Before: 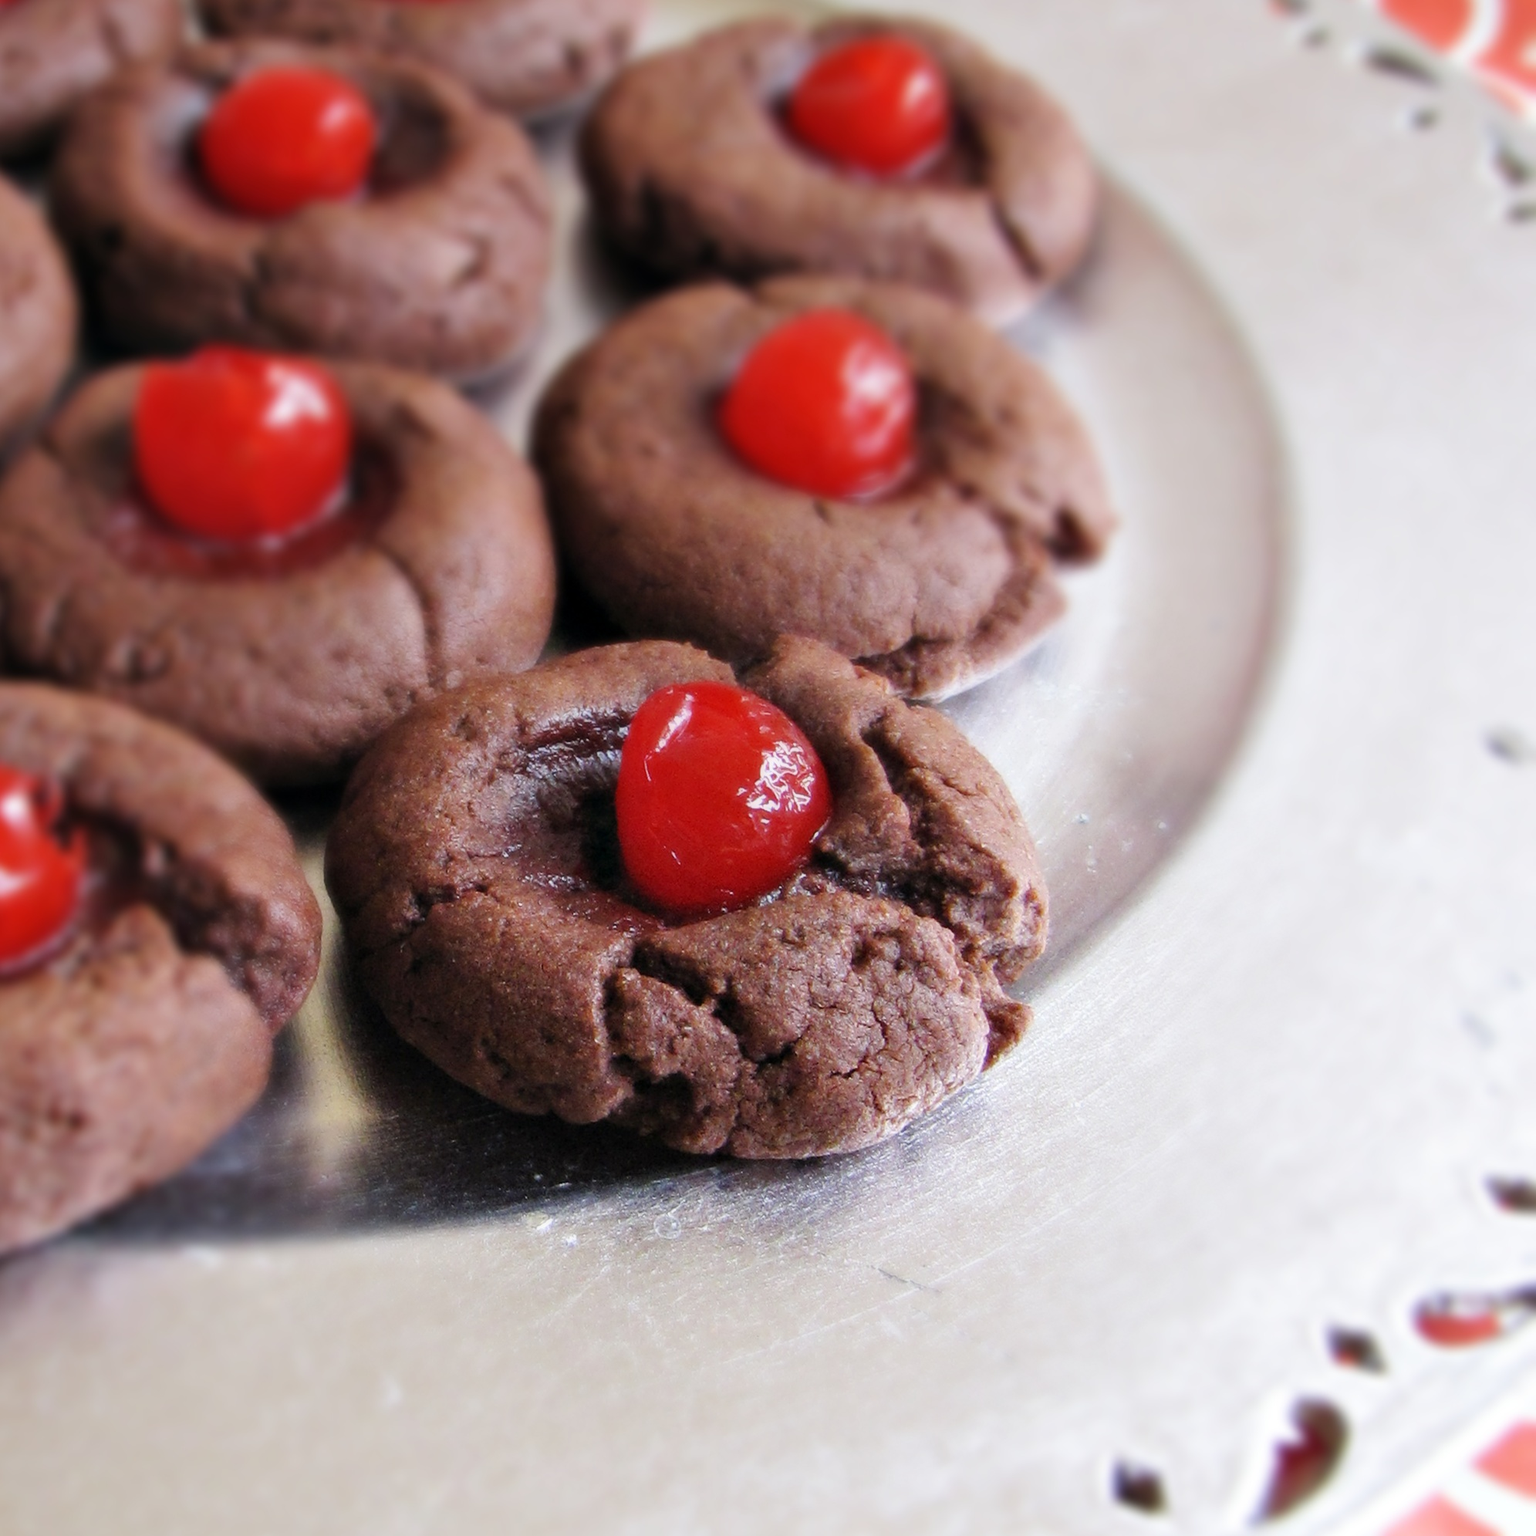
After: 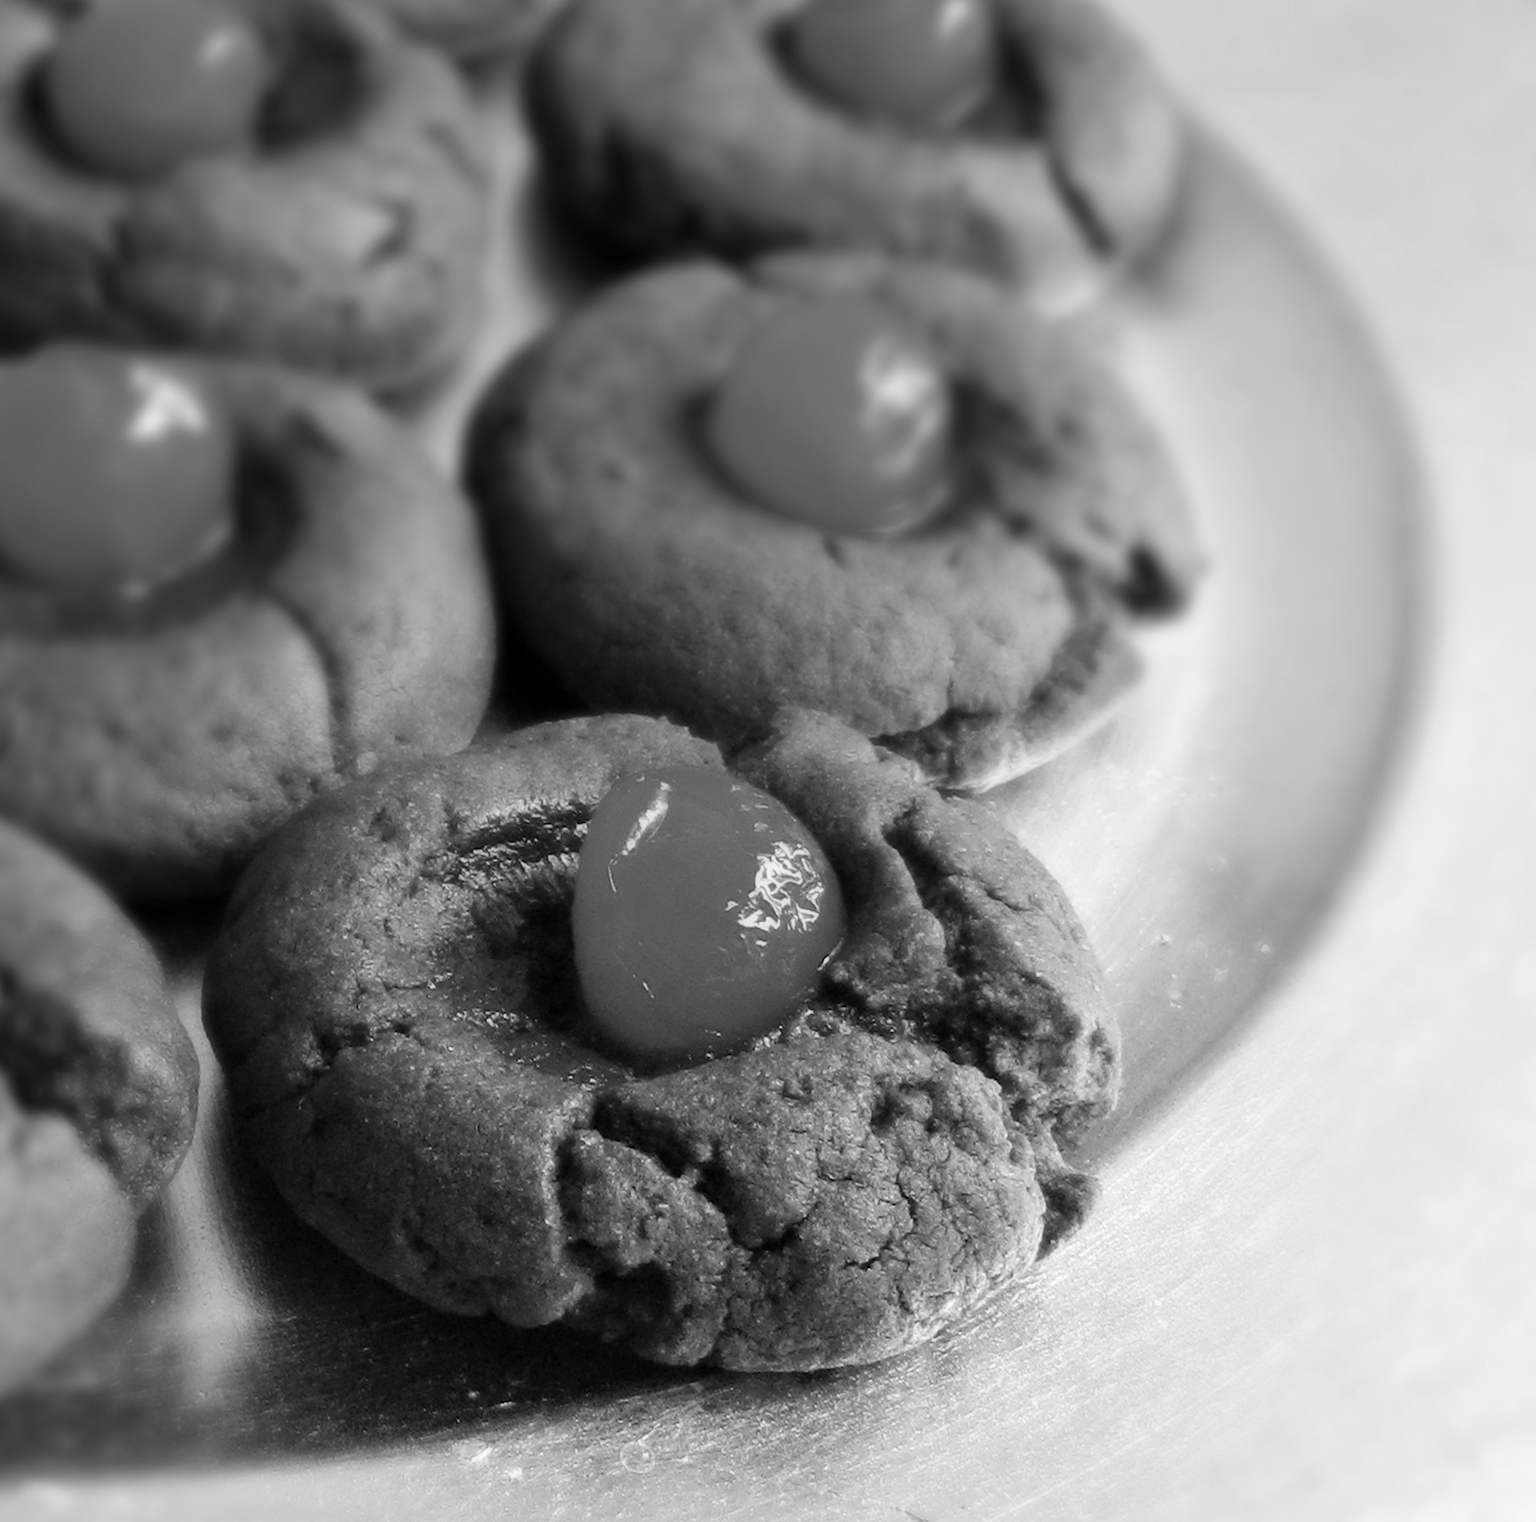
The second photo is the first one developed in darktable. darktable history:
color correction: highlights a* -12.64, highlights b* -18.1, saturation 0.7
crop and rotate: left 10.77%, top 5.1%, right 10.41%, bottom 16.76%
monochrome: on, module defaults
